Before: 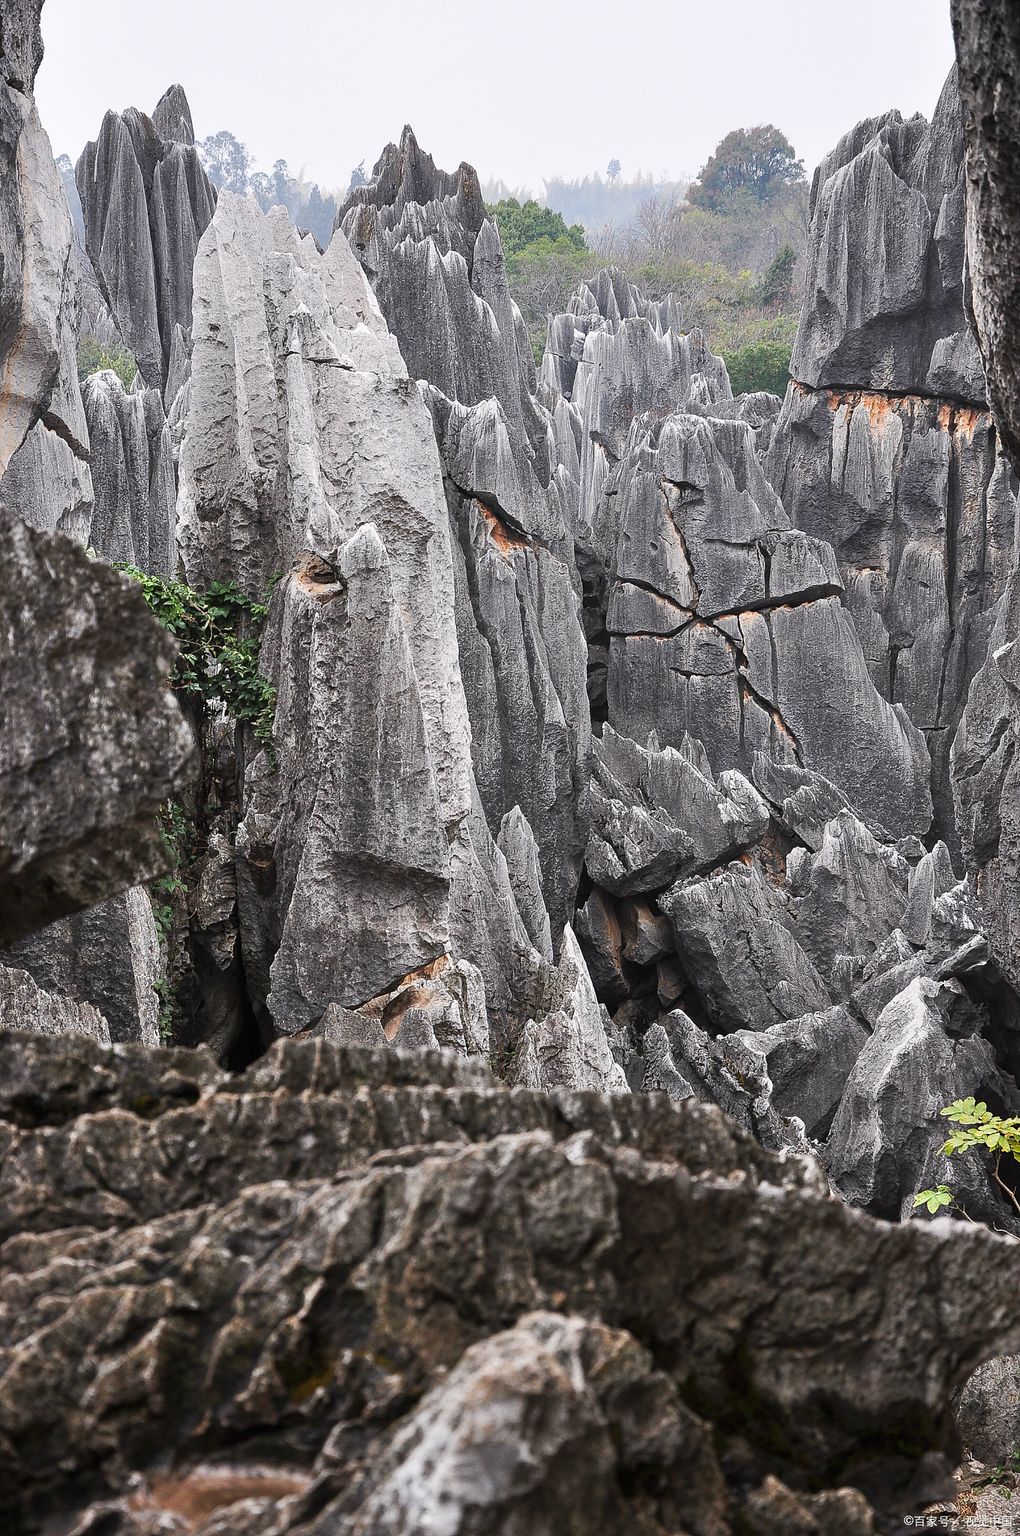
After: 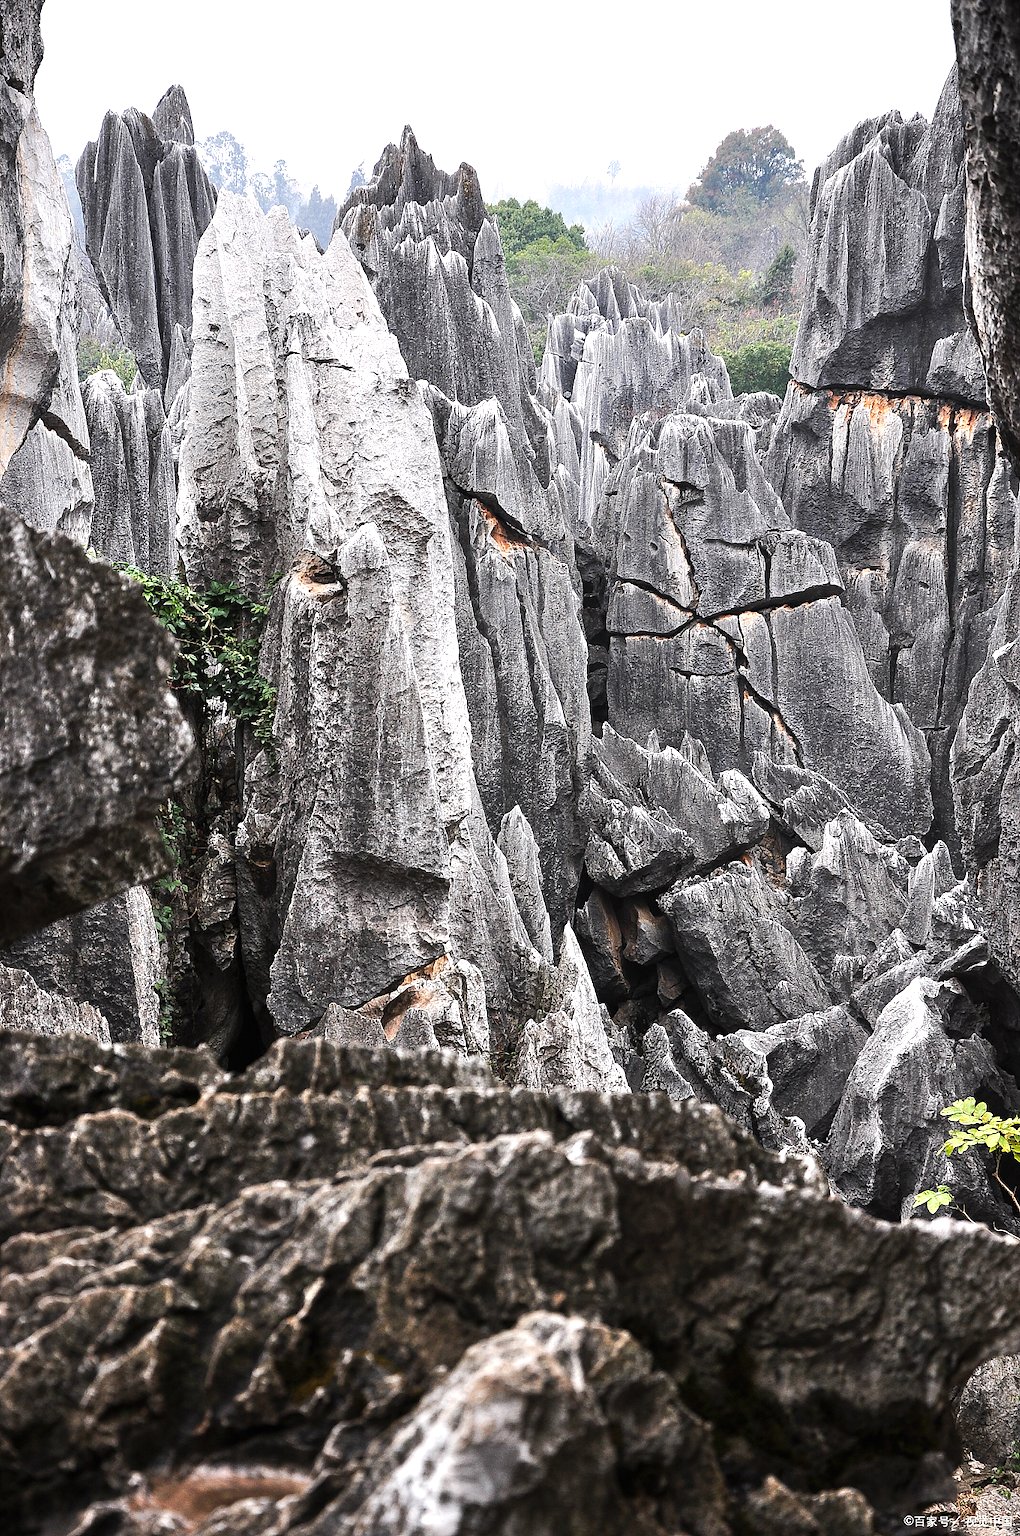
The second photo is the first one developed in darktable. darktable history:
tone equalizer: -8 EV -0.75 EV, -7 EV -0.7 EV, -6 EV -0.6 EV, -5 EV -0.4 EV, -3 EV 0.4 EV, -2 EV 0.6 EV, -1 EV 0.7 EV, +0 EV 0.75 EV, edges refinement/feathering 500, mask exposure compensation -1.57 EV, preserve details no
shadows and highlights: shadows 25, highlights -25
